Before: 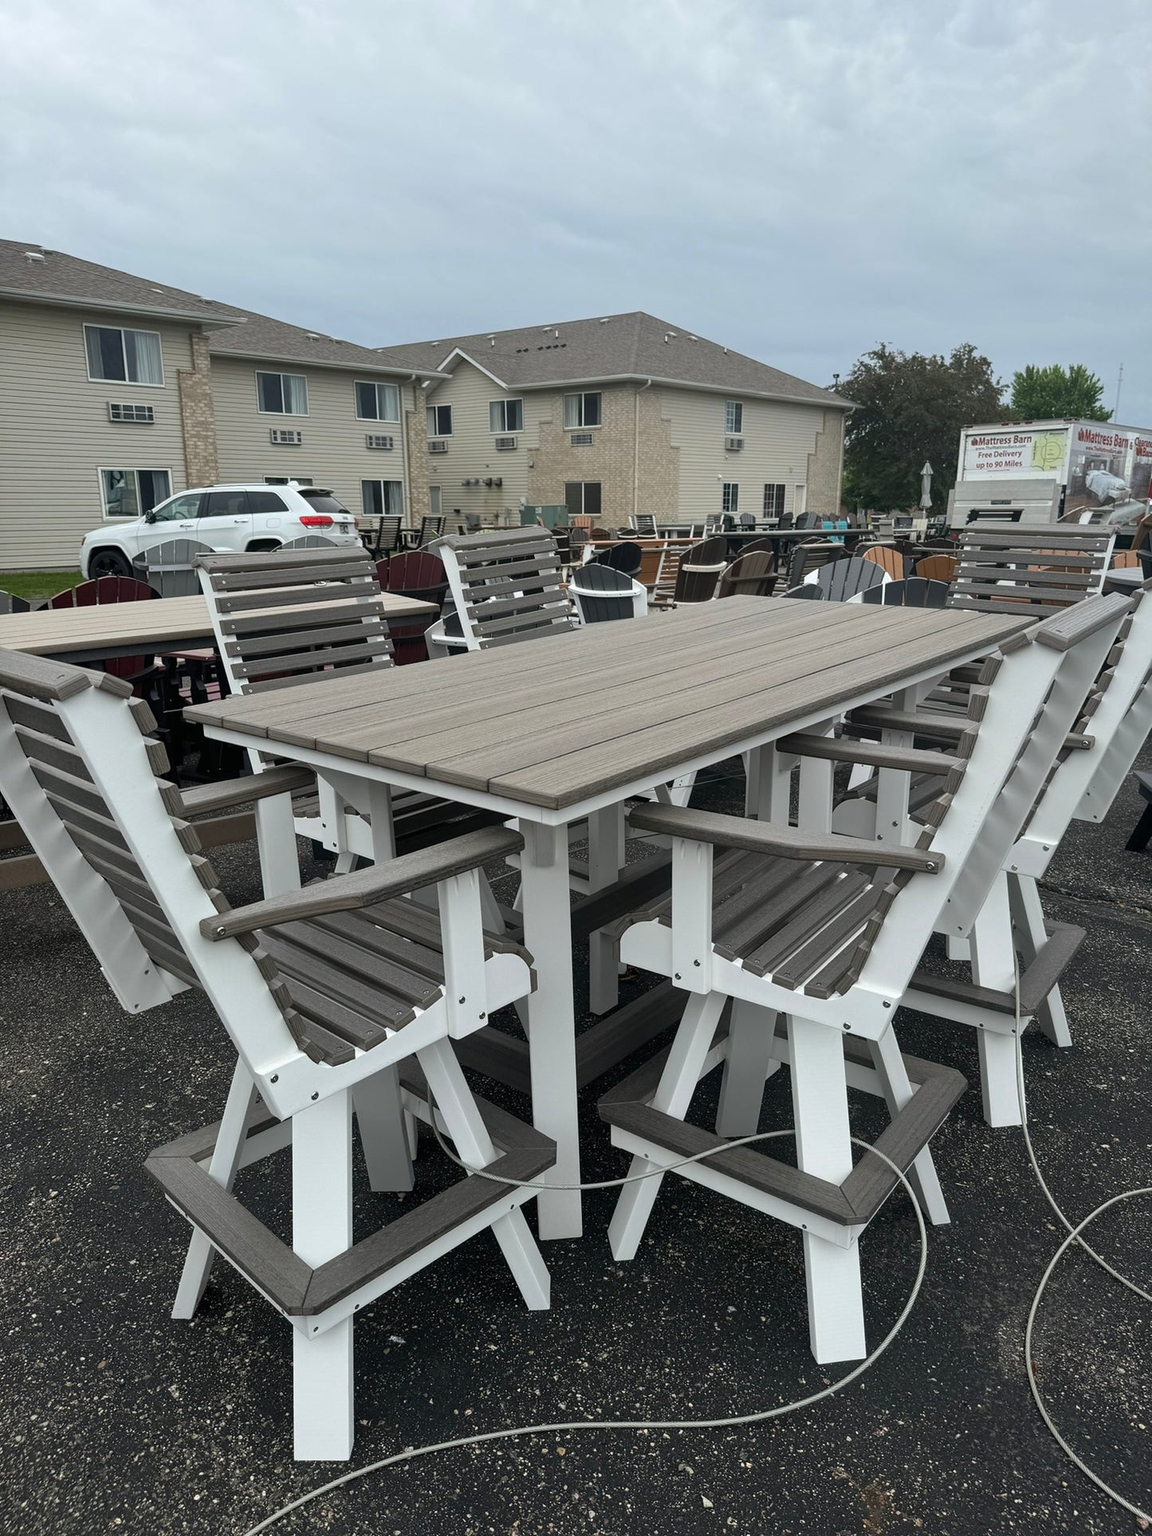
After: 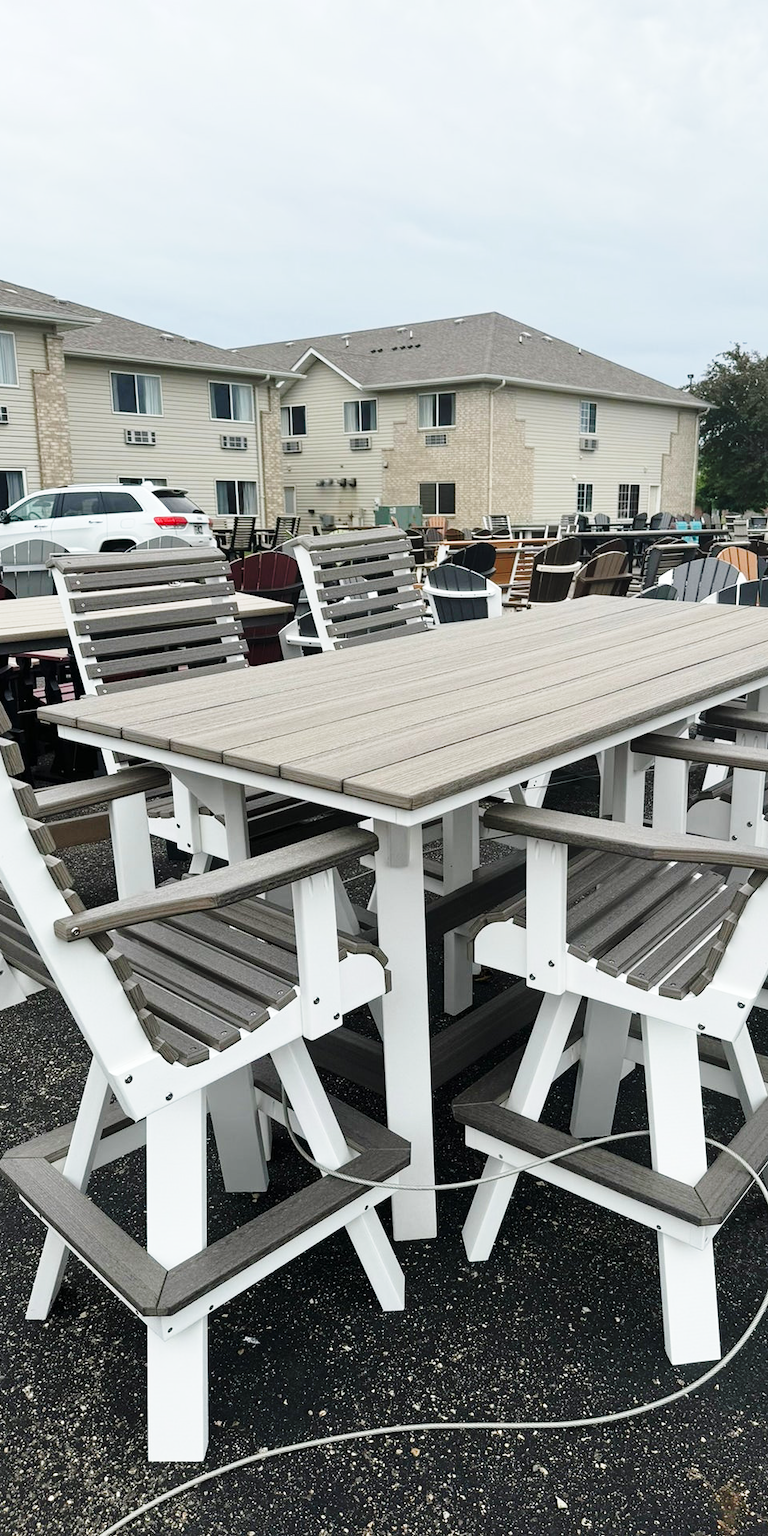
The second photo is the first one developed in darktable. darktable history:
crop and rotate: left 12.673%, right 20.66%
base curve: curves: ch0 [(0, 0) (0.028, 0.03) (0.121, 0.232) (0.46, 0.748) (0.859, 0.968) (1, 1)], preserve colors none
